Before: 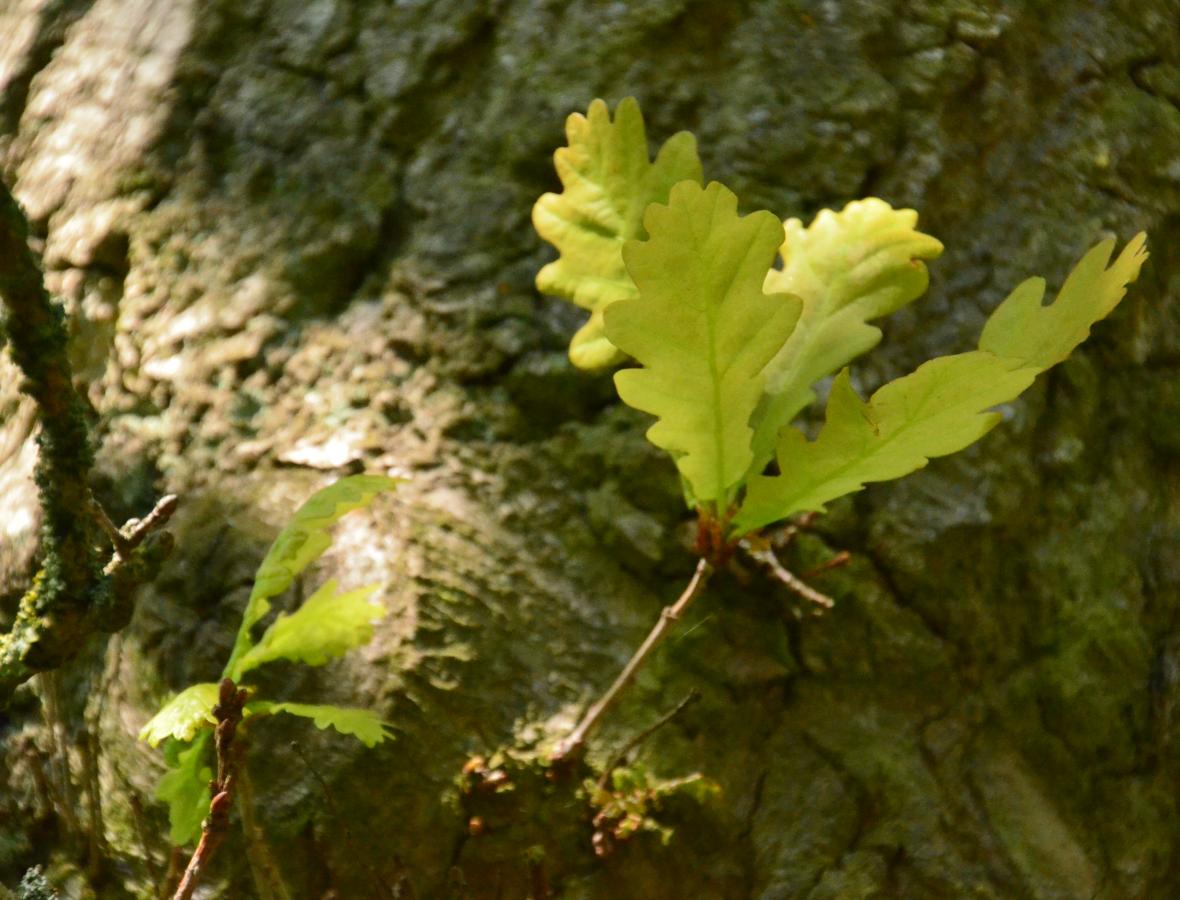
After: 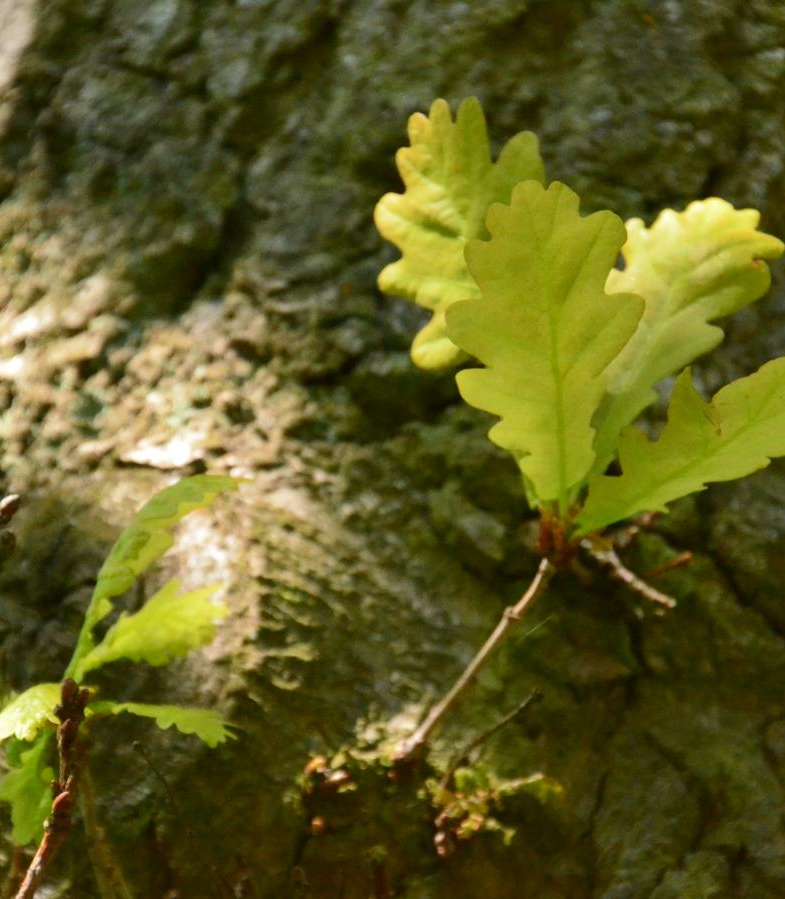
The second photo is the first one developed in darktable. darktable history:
color correction: highlights b* 0.017
crop and rotate: left 13.467%, right 19.939%
